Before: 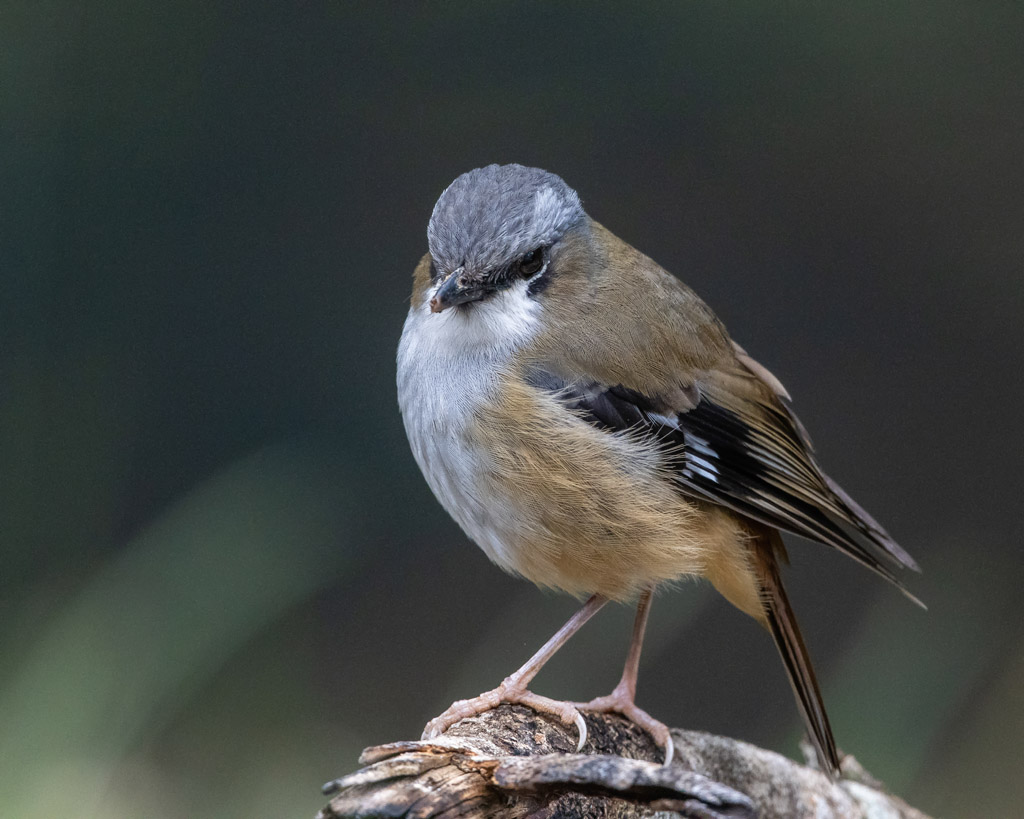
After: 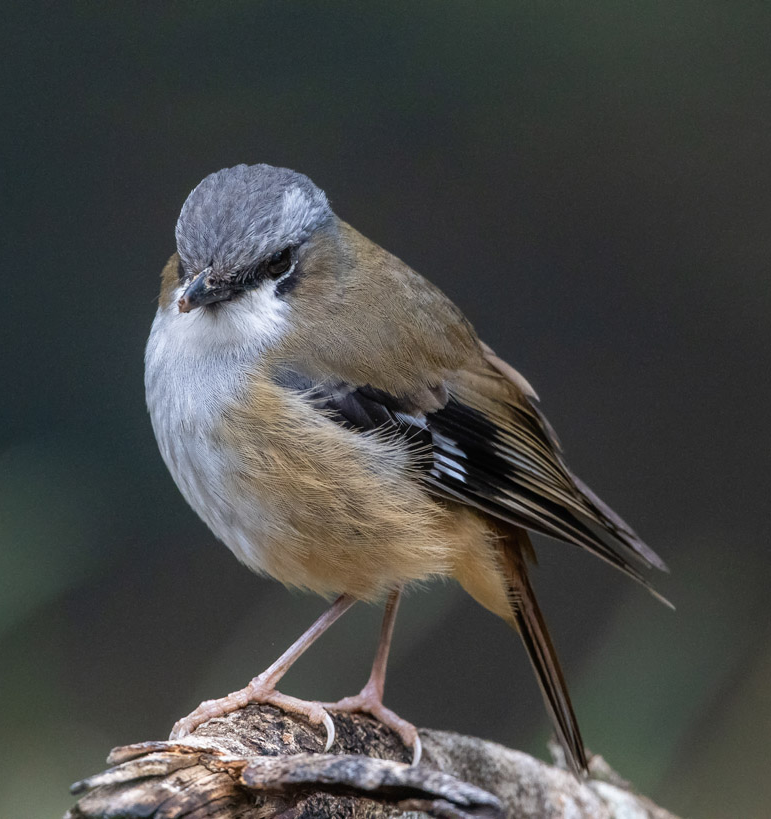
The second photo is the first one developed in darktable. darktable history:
crop and rotate: left 24.7%
